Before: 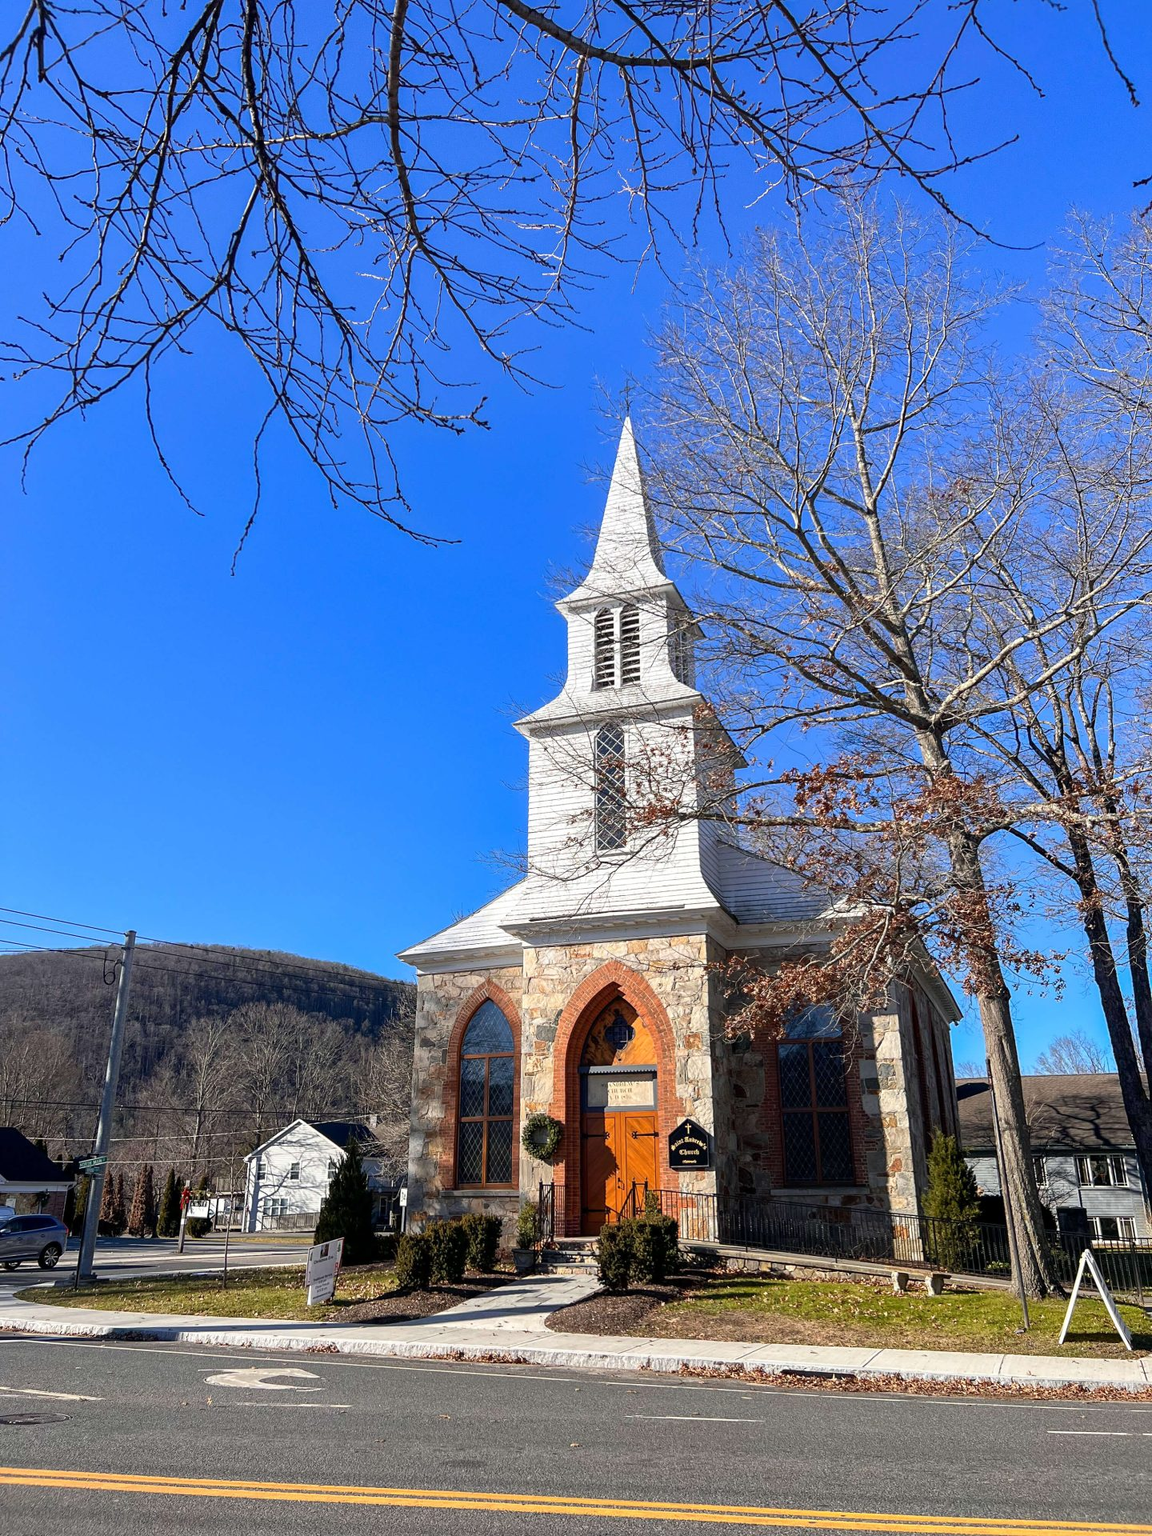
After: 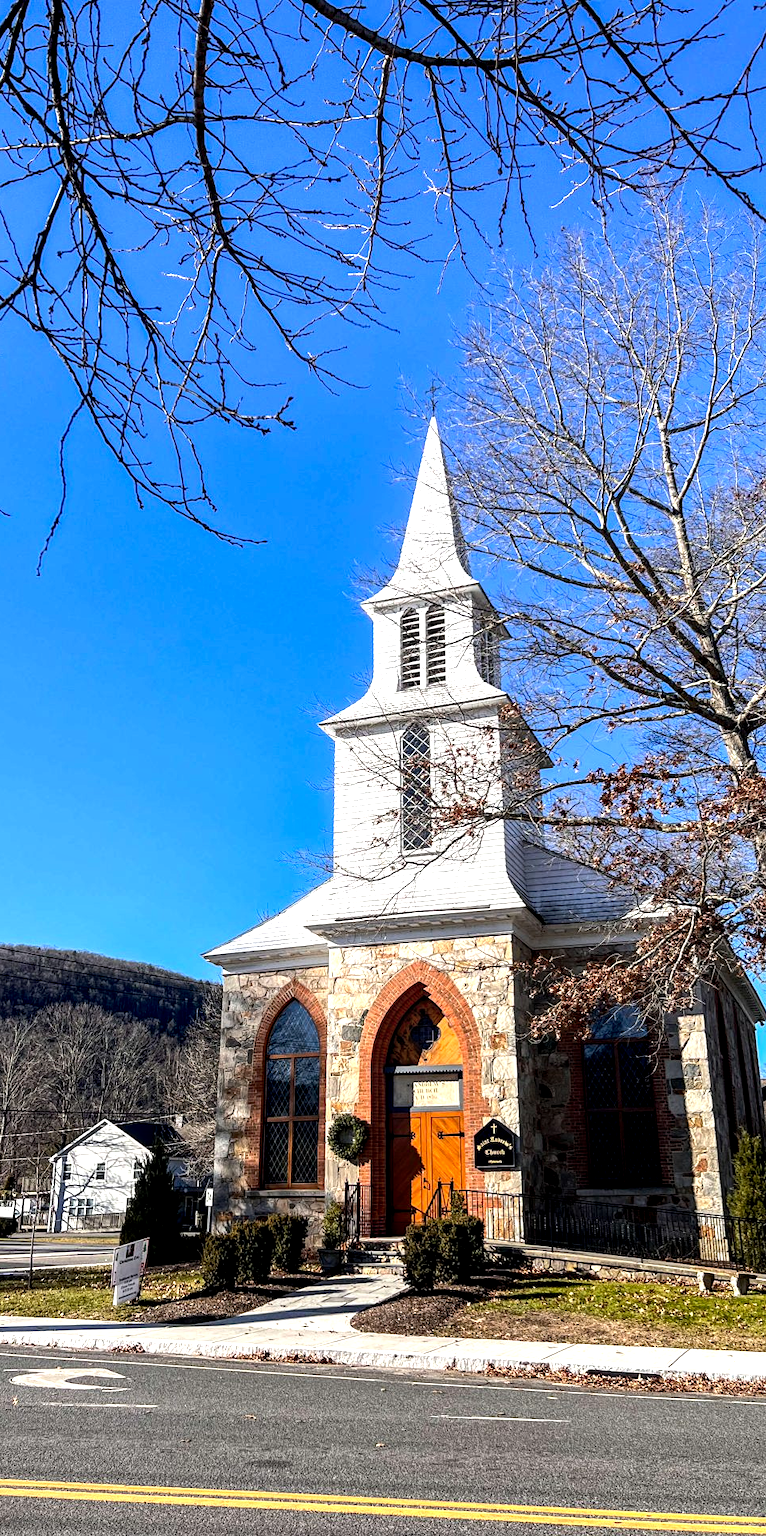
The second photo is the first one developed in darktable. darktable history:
tone equalizer: -8 EV -0.75 EV, -7 EV -0.7 EV, -6 EV -0.6 EV, -5 EV -0.4 EV, -3 EV 0.4 EV, -2 EV 0.6 EV, -1 EV 0.7 EV, +0 EV 0.75 EV, edges refinement/feathering 500, mask exposure compensation -1.57 EV, preserve details no
local contrast: on, module defaults
exposure: black level correction 0.011, compensate highlight preservation false
crop: left 16.899%, right 16.556%
